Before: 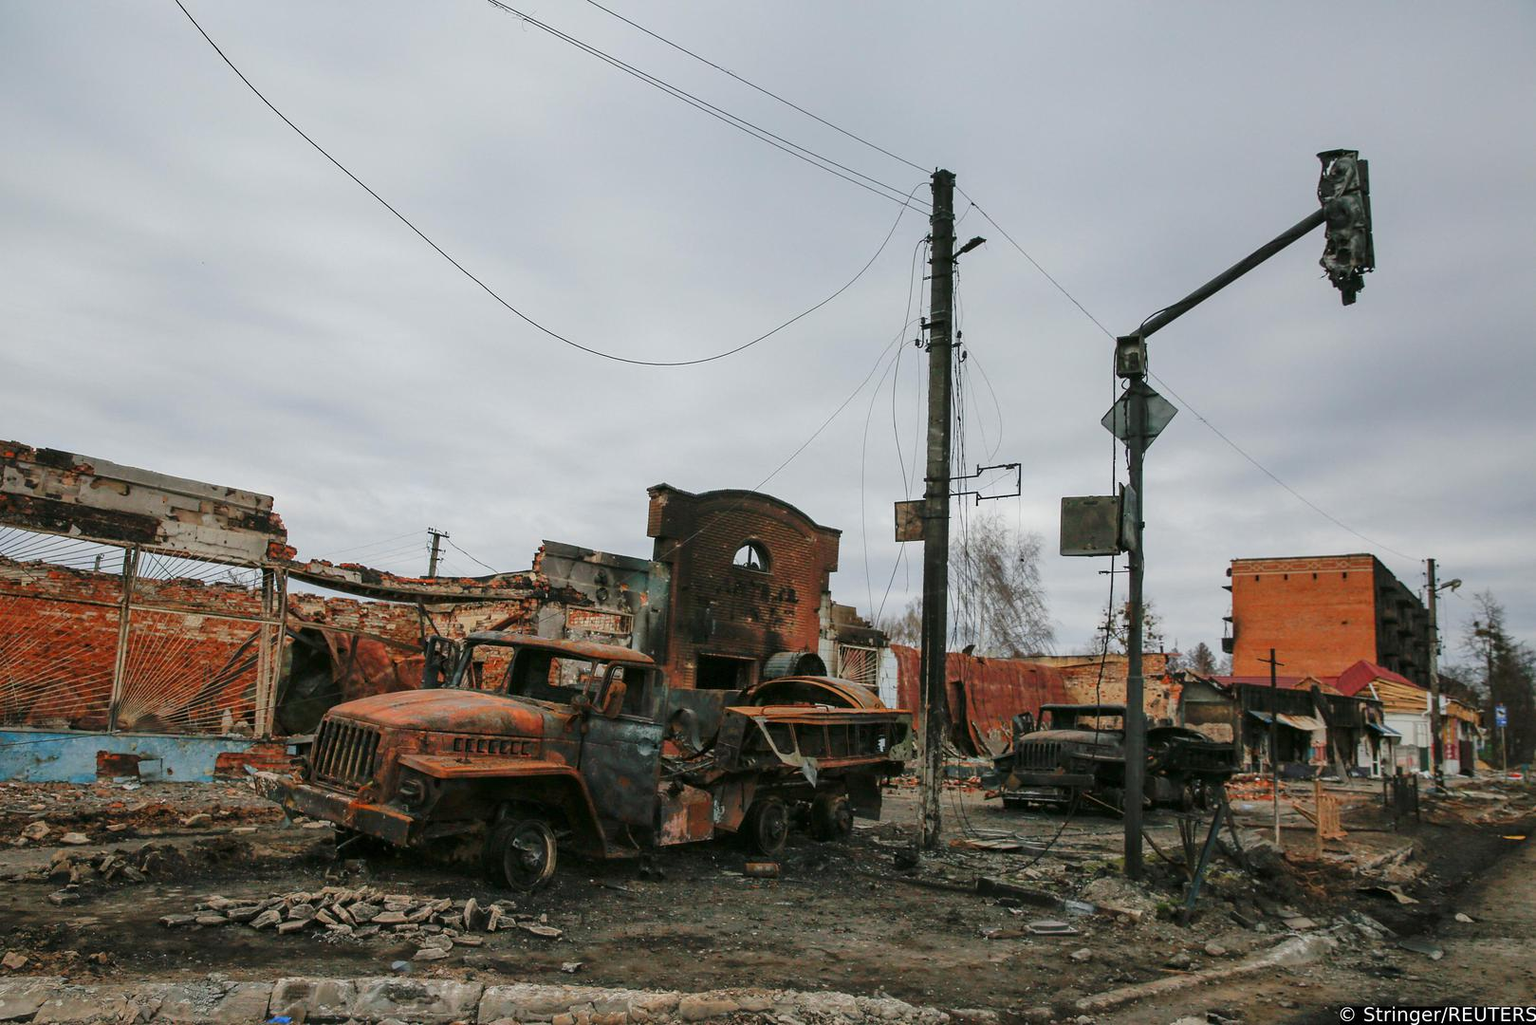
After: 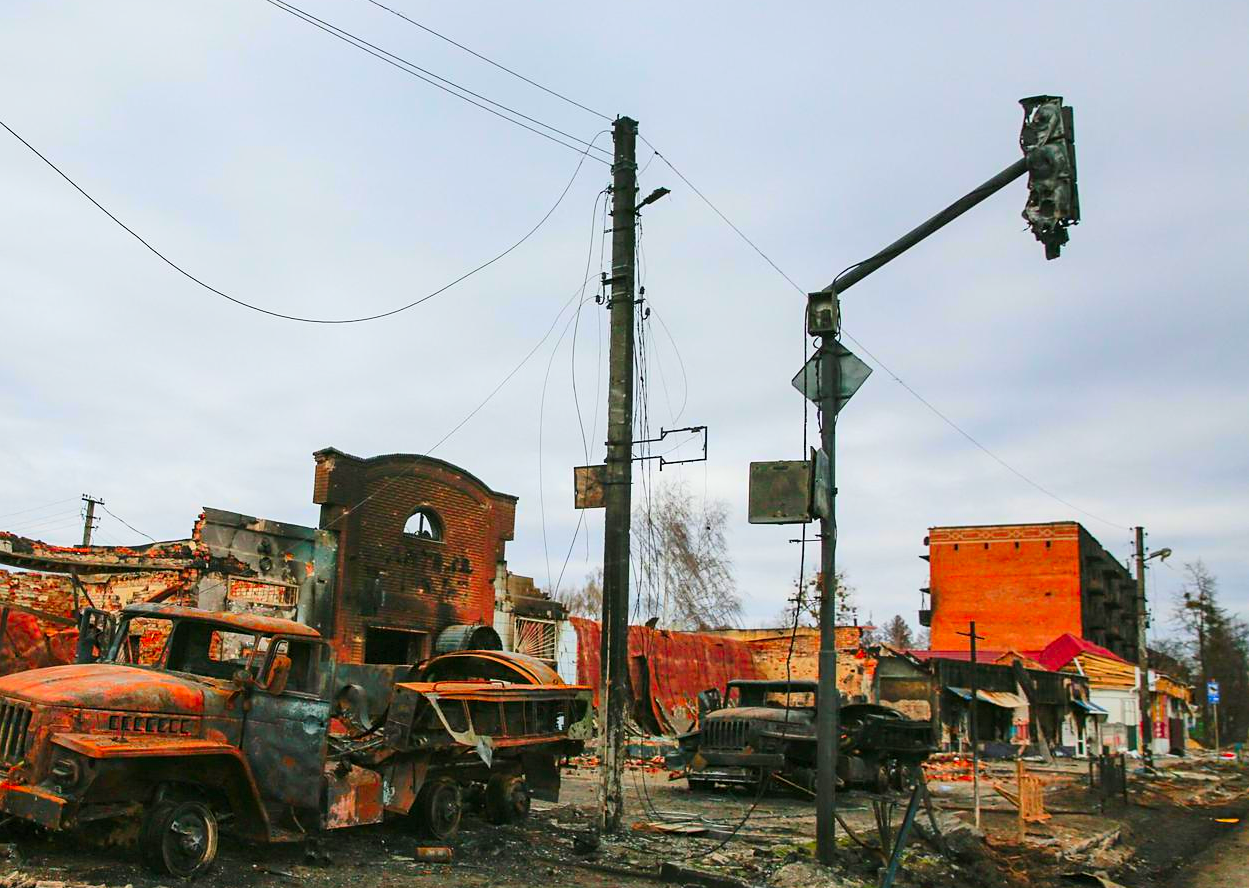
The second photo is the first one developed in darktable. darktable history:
crop: left 22.838%, top 5.821%, bottom 11.879%
contrast brightness saturation: contrast 0.202, brightness 0.192, saturation 0.809
sharpen: amount 0.209
